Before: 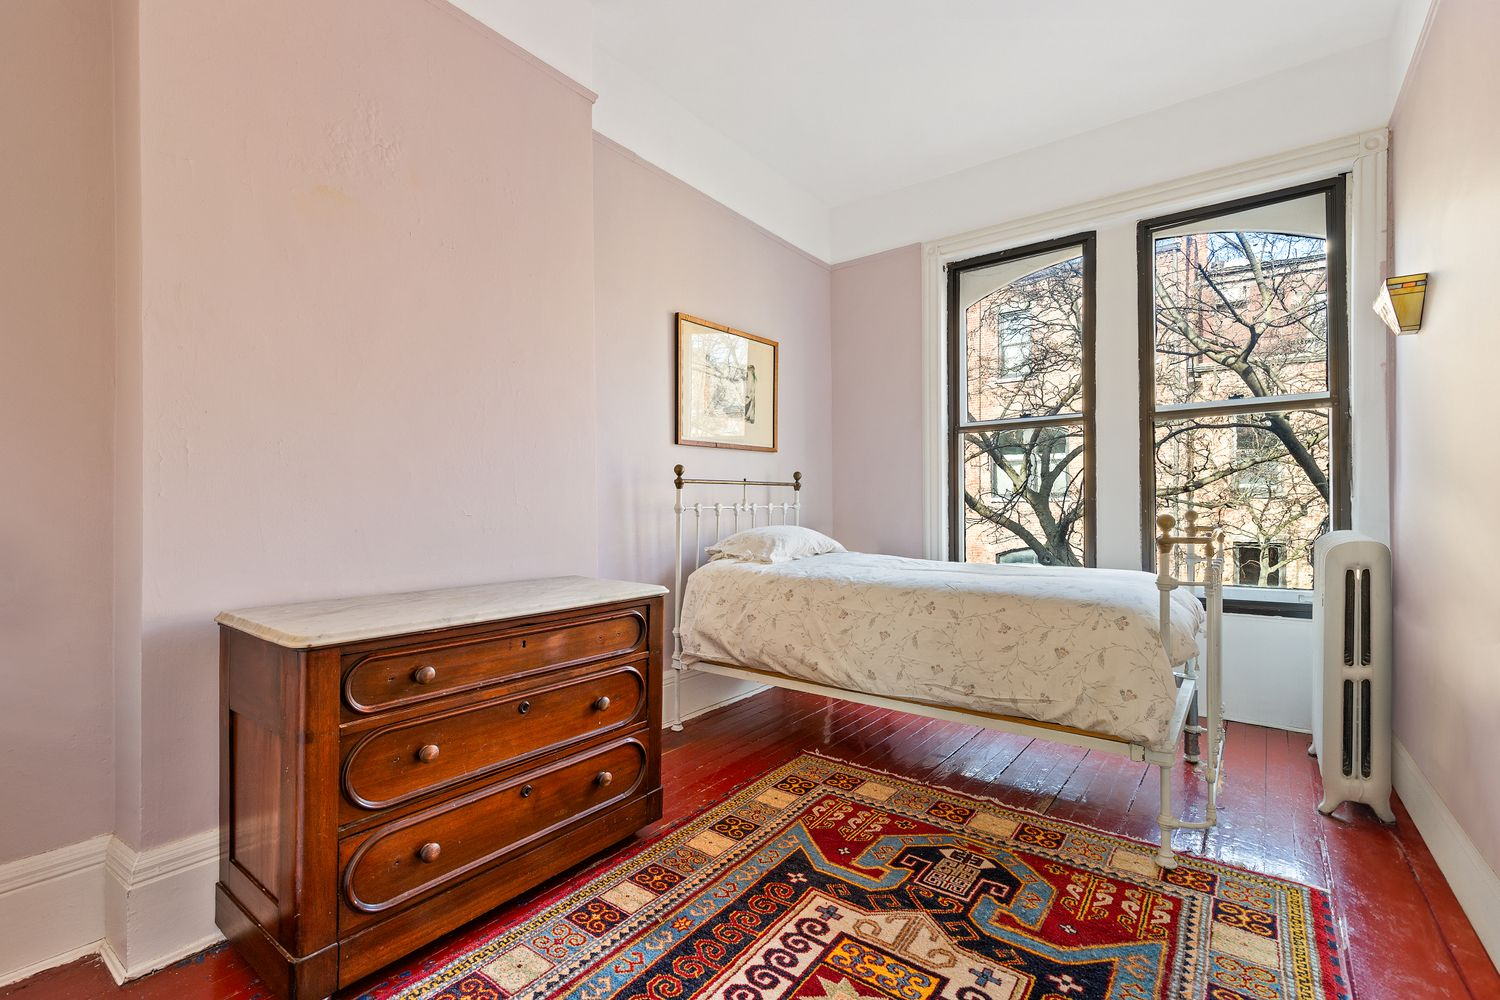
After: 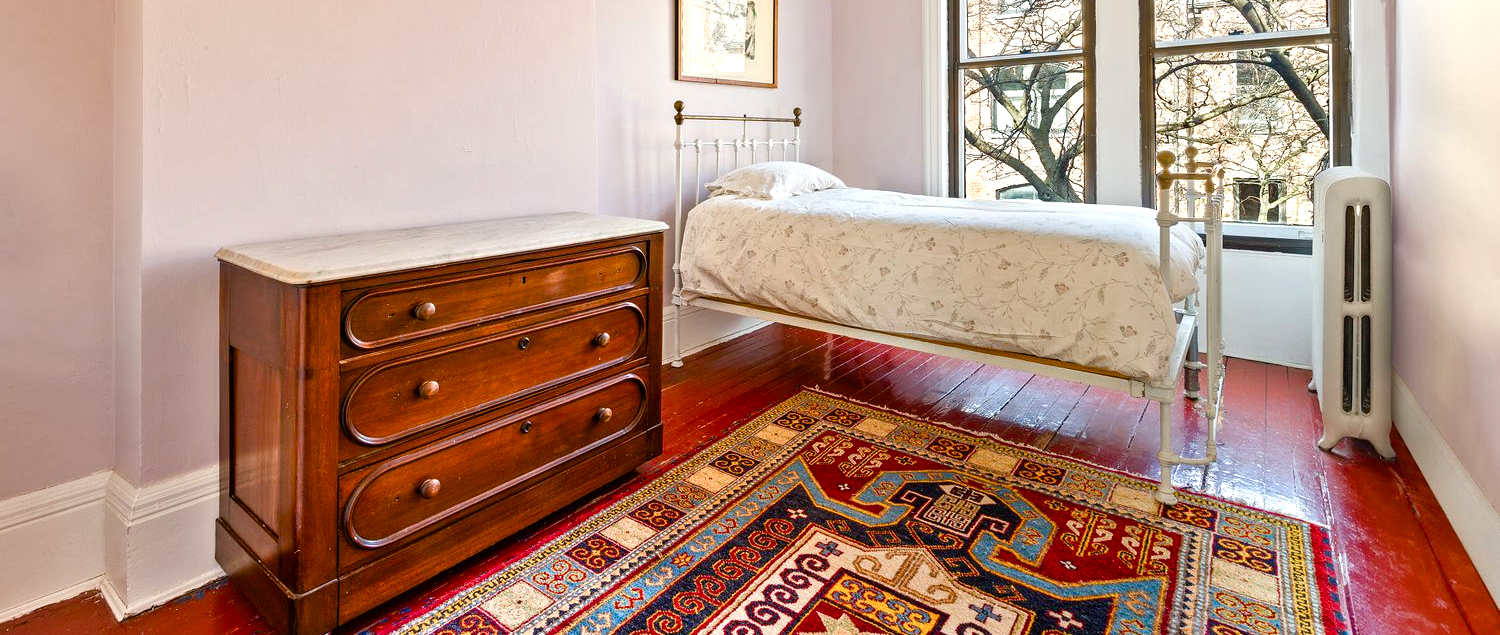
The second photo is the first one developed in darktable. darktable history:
exposure: exposure -0.048 EV, compensate highlight preservation false
crop and rotate: top 36.435%
white balance: emerald 1
color balance rgb: perceptual saturation grading › global saturation 25%, perceptual saturation grading › highlights -50%, perceptual saturation grading › shadows 30%, perceptual brilliance grading › global brilliance 12%, global vibrance 20%
